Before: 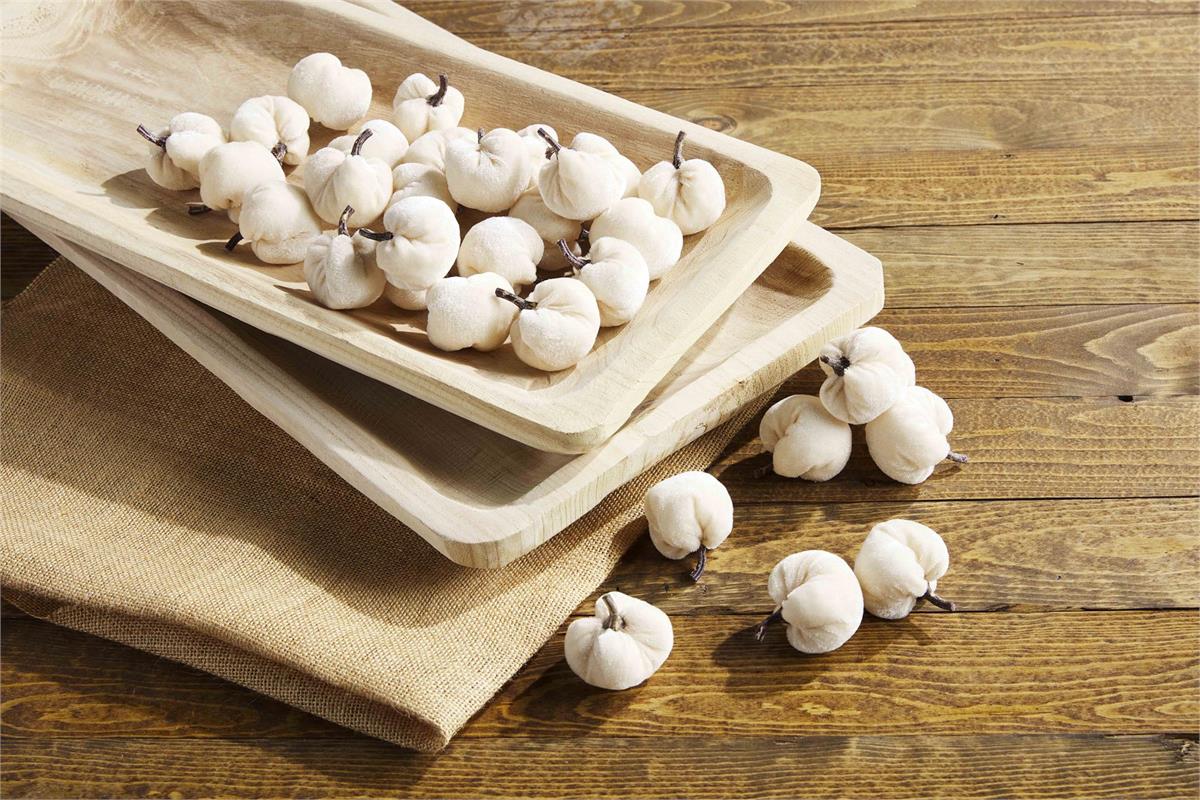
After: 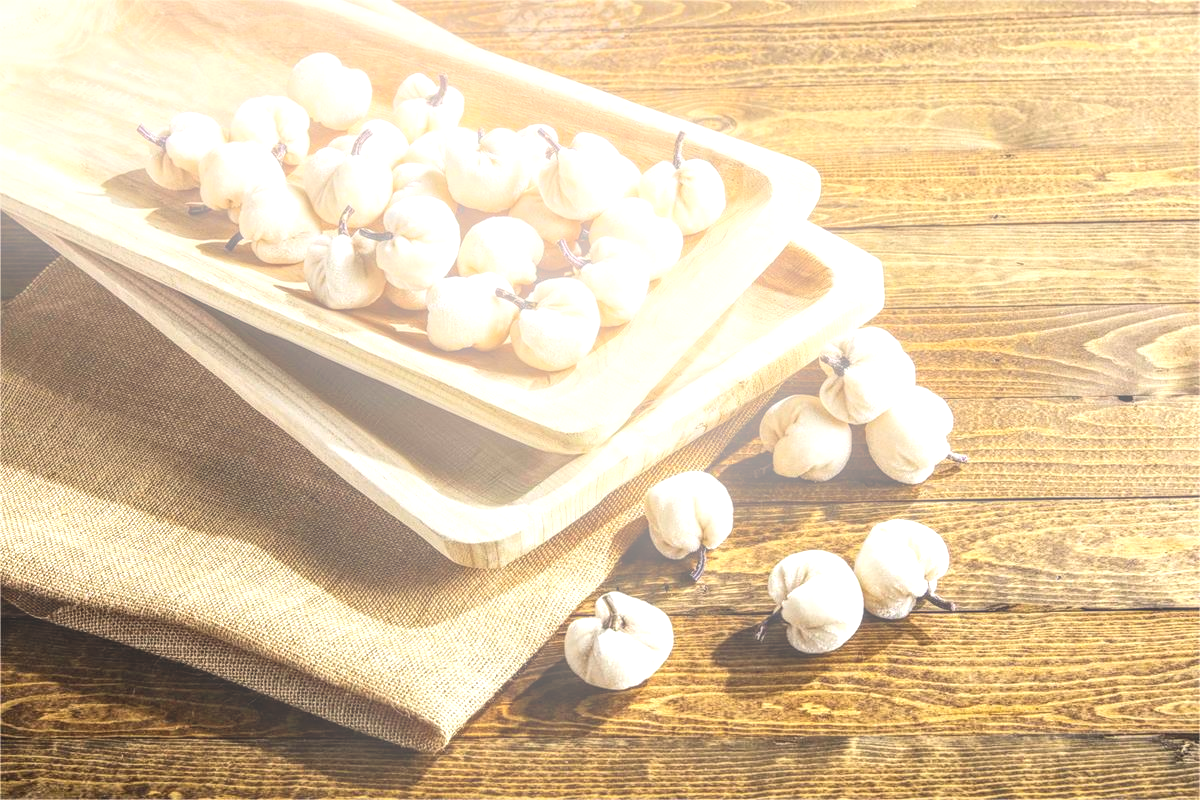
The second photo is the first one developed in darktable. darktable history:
tone equalizer: -8 EV -0.75 EV, -7 EV -0.7 EV, -6 EV -0.6 EV, -5 EV -0.4 EV, -3 EV 0.4 EV, -2 EV 0.6 EV, -1 EV 0.7 EV, +0 EV 0.75 EV, edges refinement/feathering 500, mask exposure compensation -1.57 EV, preserve details no
bloom: size 40%
local contrast: highlights 19%, detail 186%
